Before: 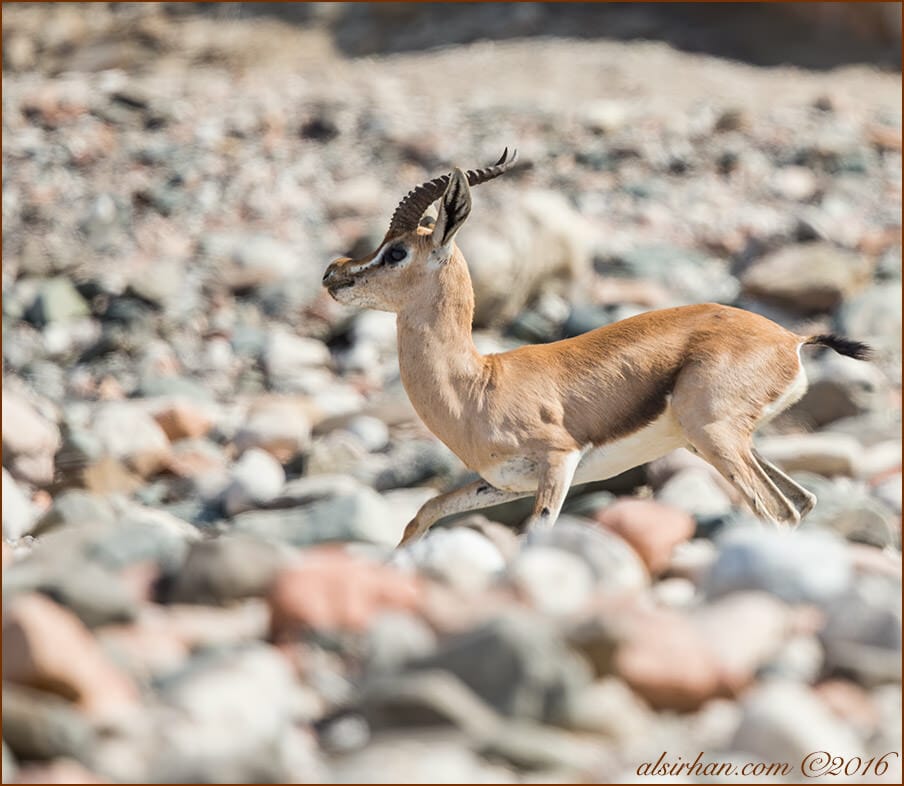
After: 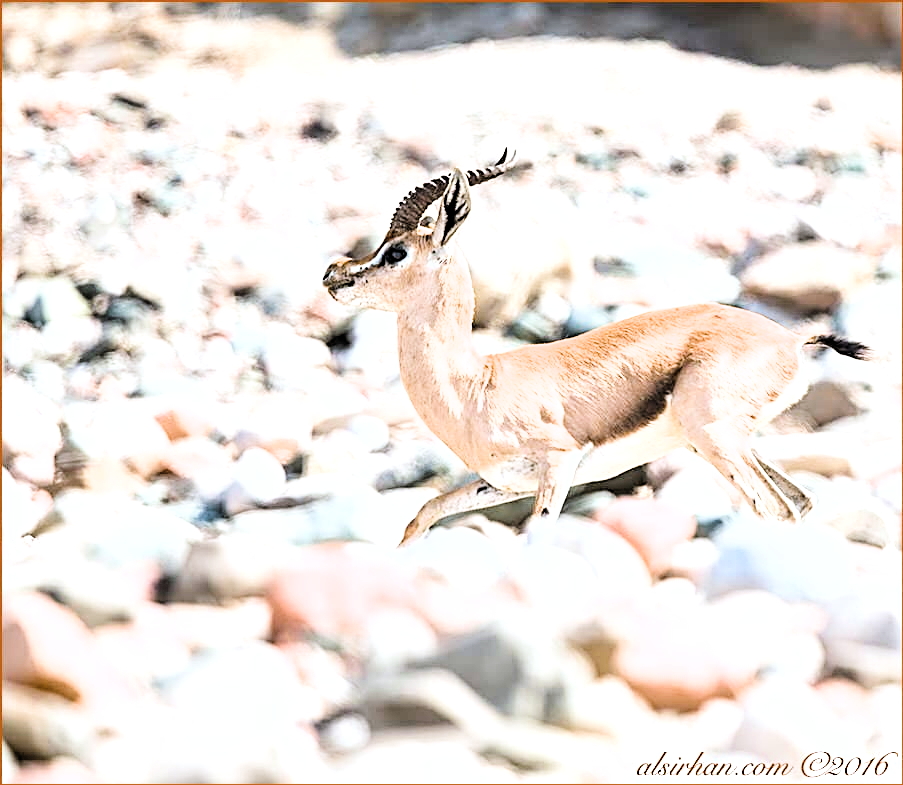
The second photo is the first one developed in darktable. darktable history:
crop and rotate: left 0.085%, bottom 0.002%
filmic rgb: black relative exposure -7.5 EV, white relative exposure 5 EV, threshold 5.97 EV, hardness 3.34, contrast 1.3, add noise in highlights 0, color science v3 (2019), use custom middle-gray values true, contrast in highlights soft, enable highlight reconstruction true
color correction: highlights a* -0.157, highlights b* -5.19, shadows a* -0.128, shadows b* -0.125
exposure: black level correction 0, exposure 1.001 EV, compensate highlight preservation false
tone equalizer: -8 EV -0.768 EV, -7 EV -0.734 EV, -6 EV -0.588 EV, -5 EV -0.412 EV, -3 EV 0.399 EV, -2 EV 0.6 EV, -1 EV 0.691 EV, +0 EV 0.758 EV
color balance rgb: shadows lift › chroma 3.976%, shadows lift › hue 90.92°, perceptual saturation grading › global saturation 31.044%, global vibrance 20%
sharpen: radius 2.536, amount 0.628
color zones: curves: ch0 [(0, 0.5) (0.143, 0.52) (0.286, 0.5) (0.429, 0.5) (0.571, 0.5) (0.714, 0.5) (0.857, 0.5) (1, 0.5)]; ch1 [(0, 0.489) (0.155, 0.45) (0.286, 0.466) (0.429, 0.5) (0.571, 0.5) (0.714, 0.5) (0.857, 0.5) (1, 0.489)]
